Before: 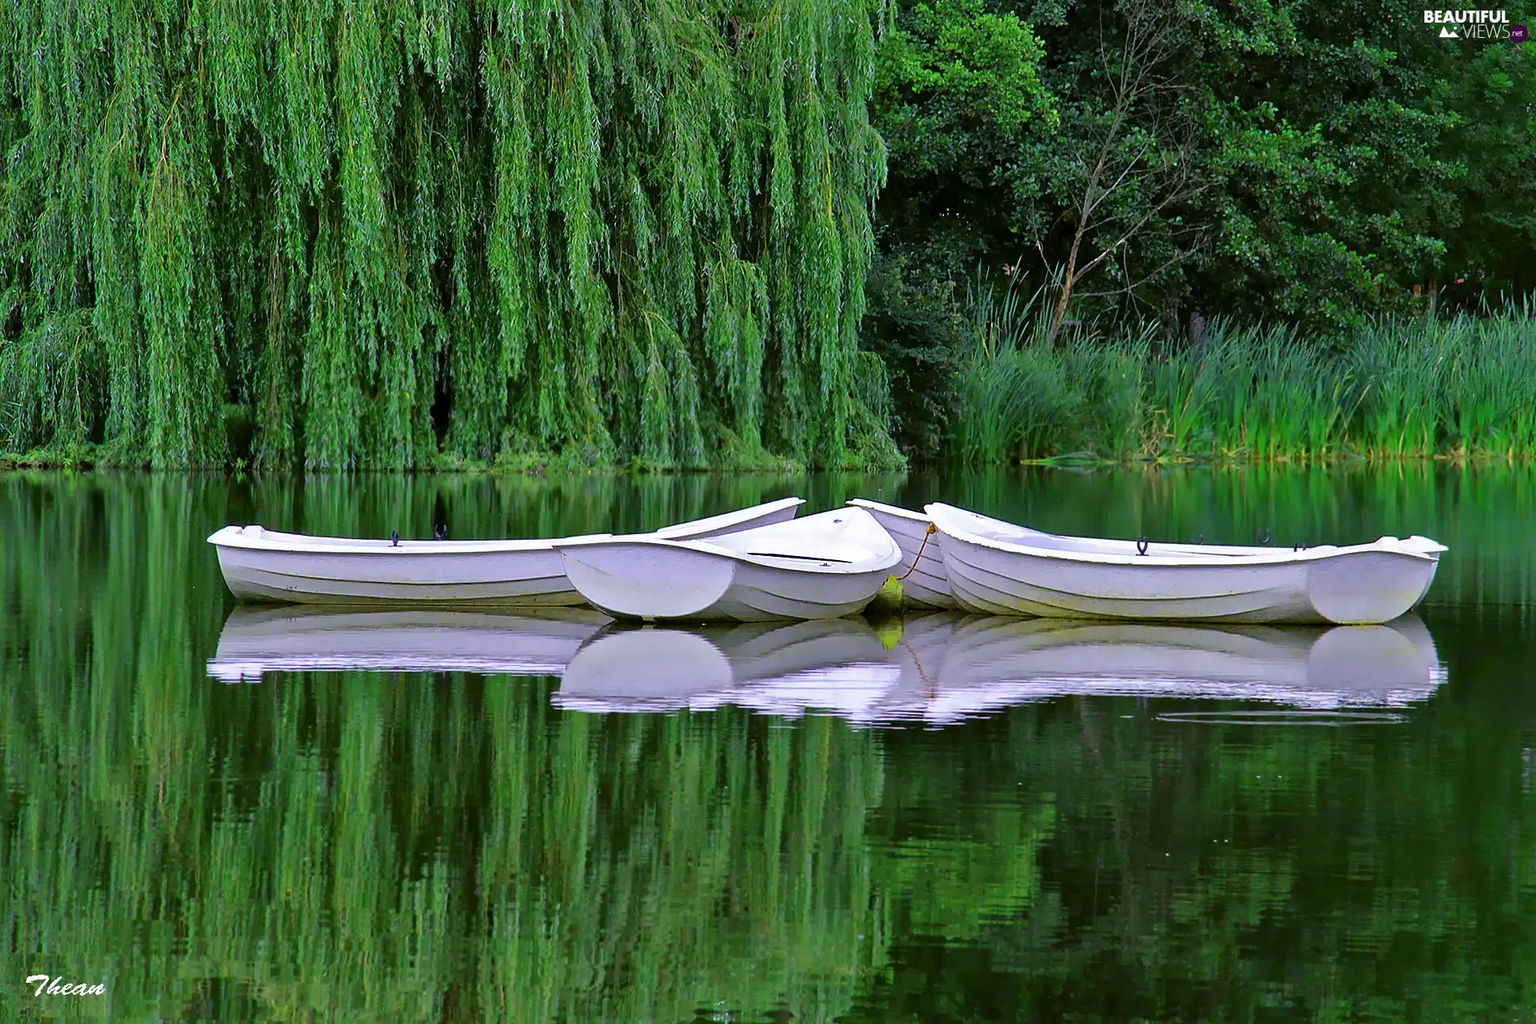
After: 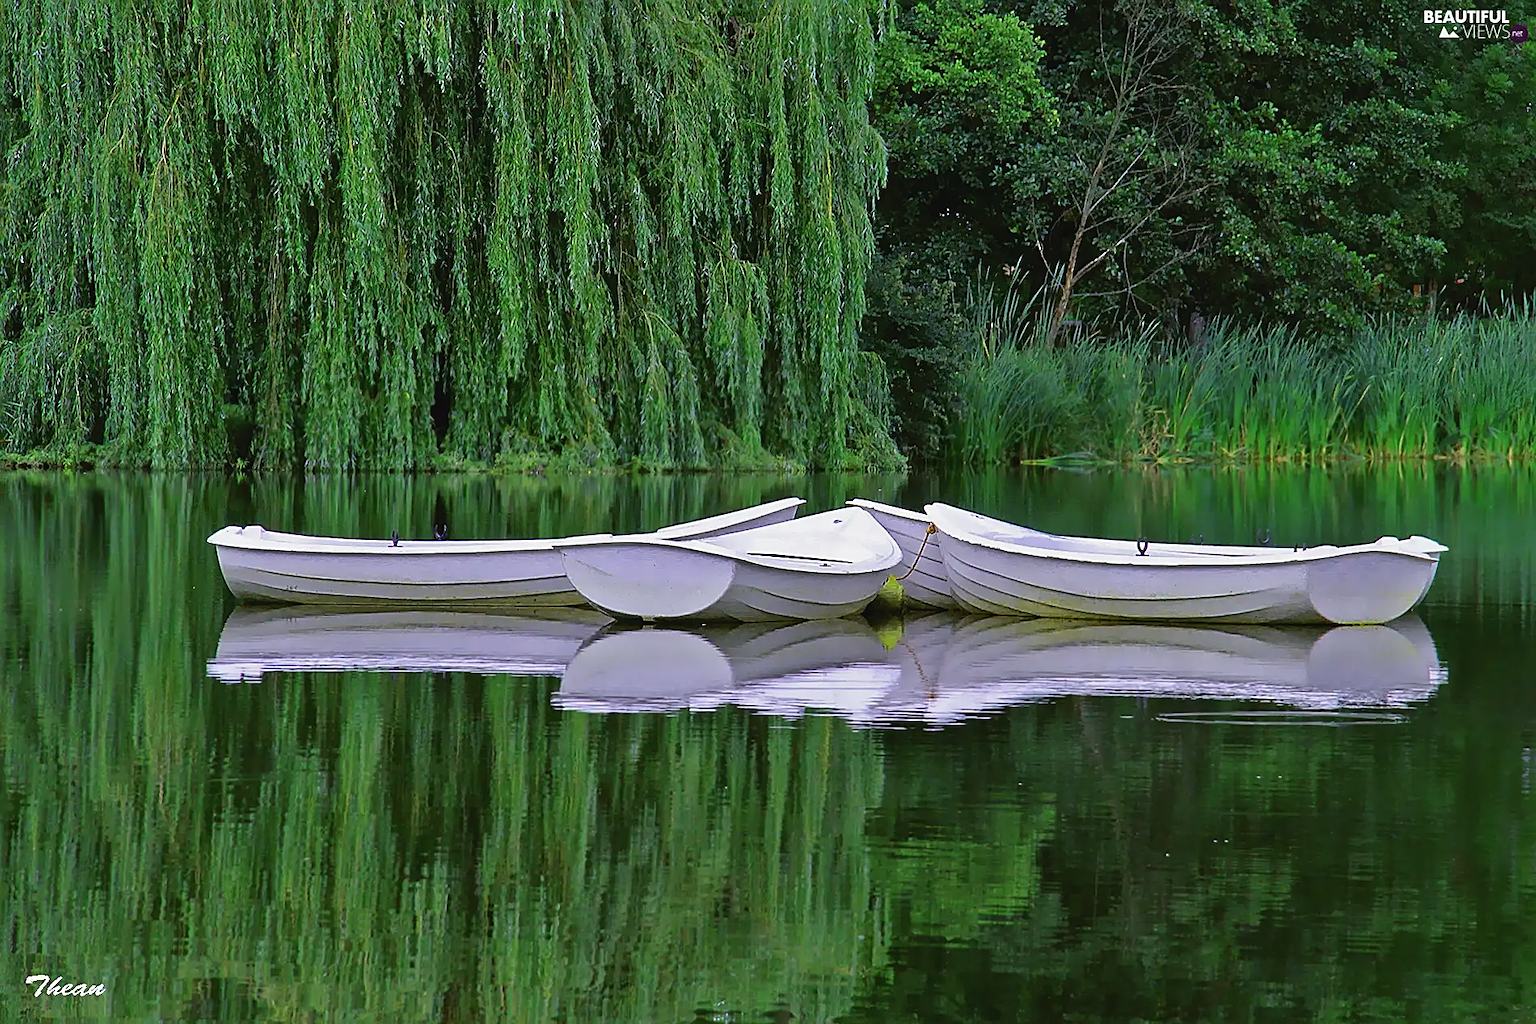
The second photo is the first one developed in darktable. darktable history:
contrast brightness saturation: contrast -0.085, brightness -0.038, saturation -0.114
sharpen: on, module defaults
